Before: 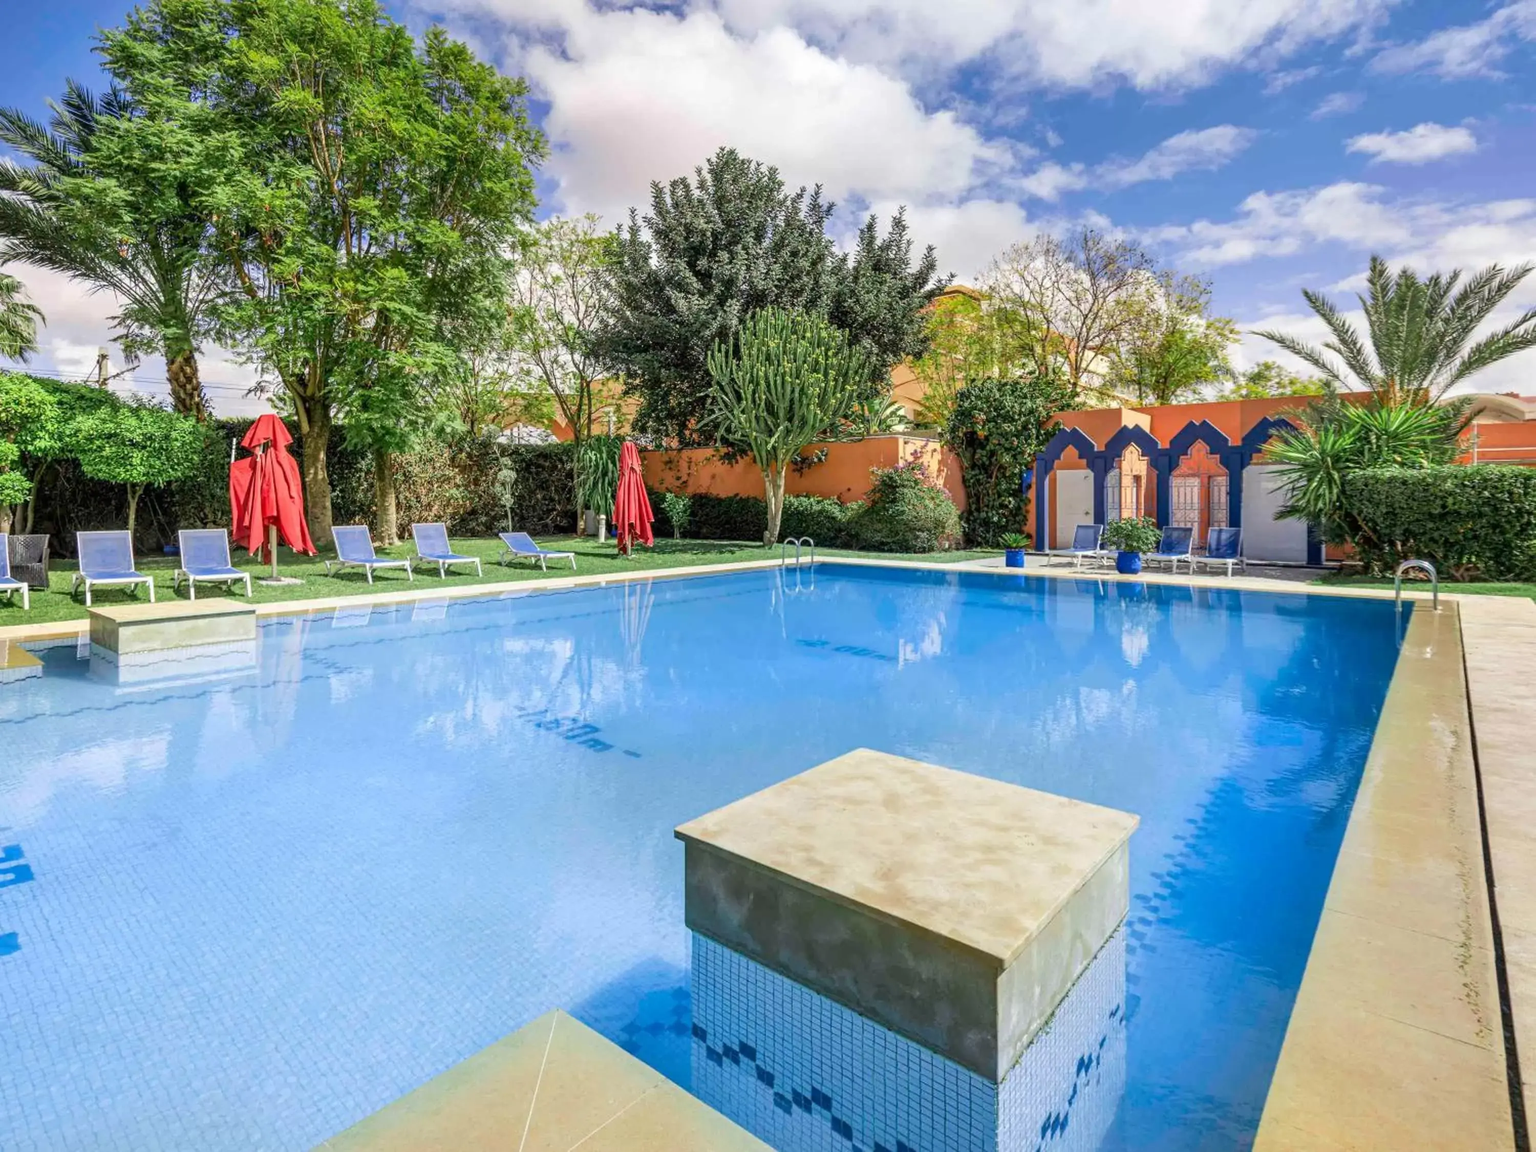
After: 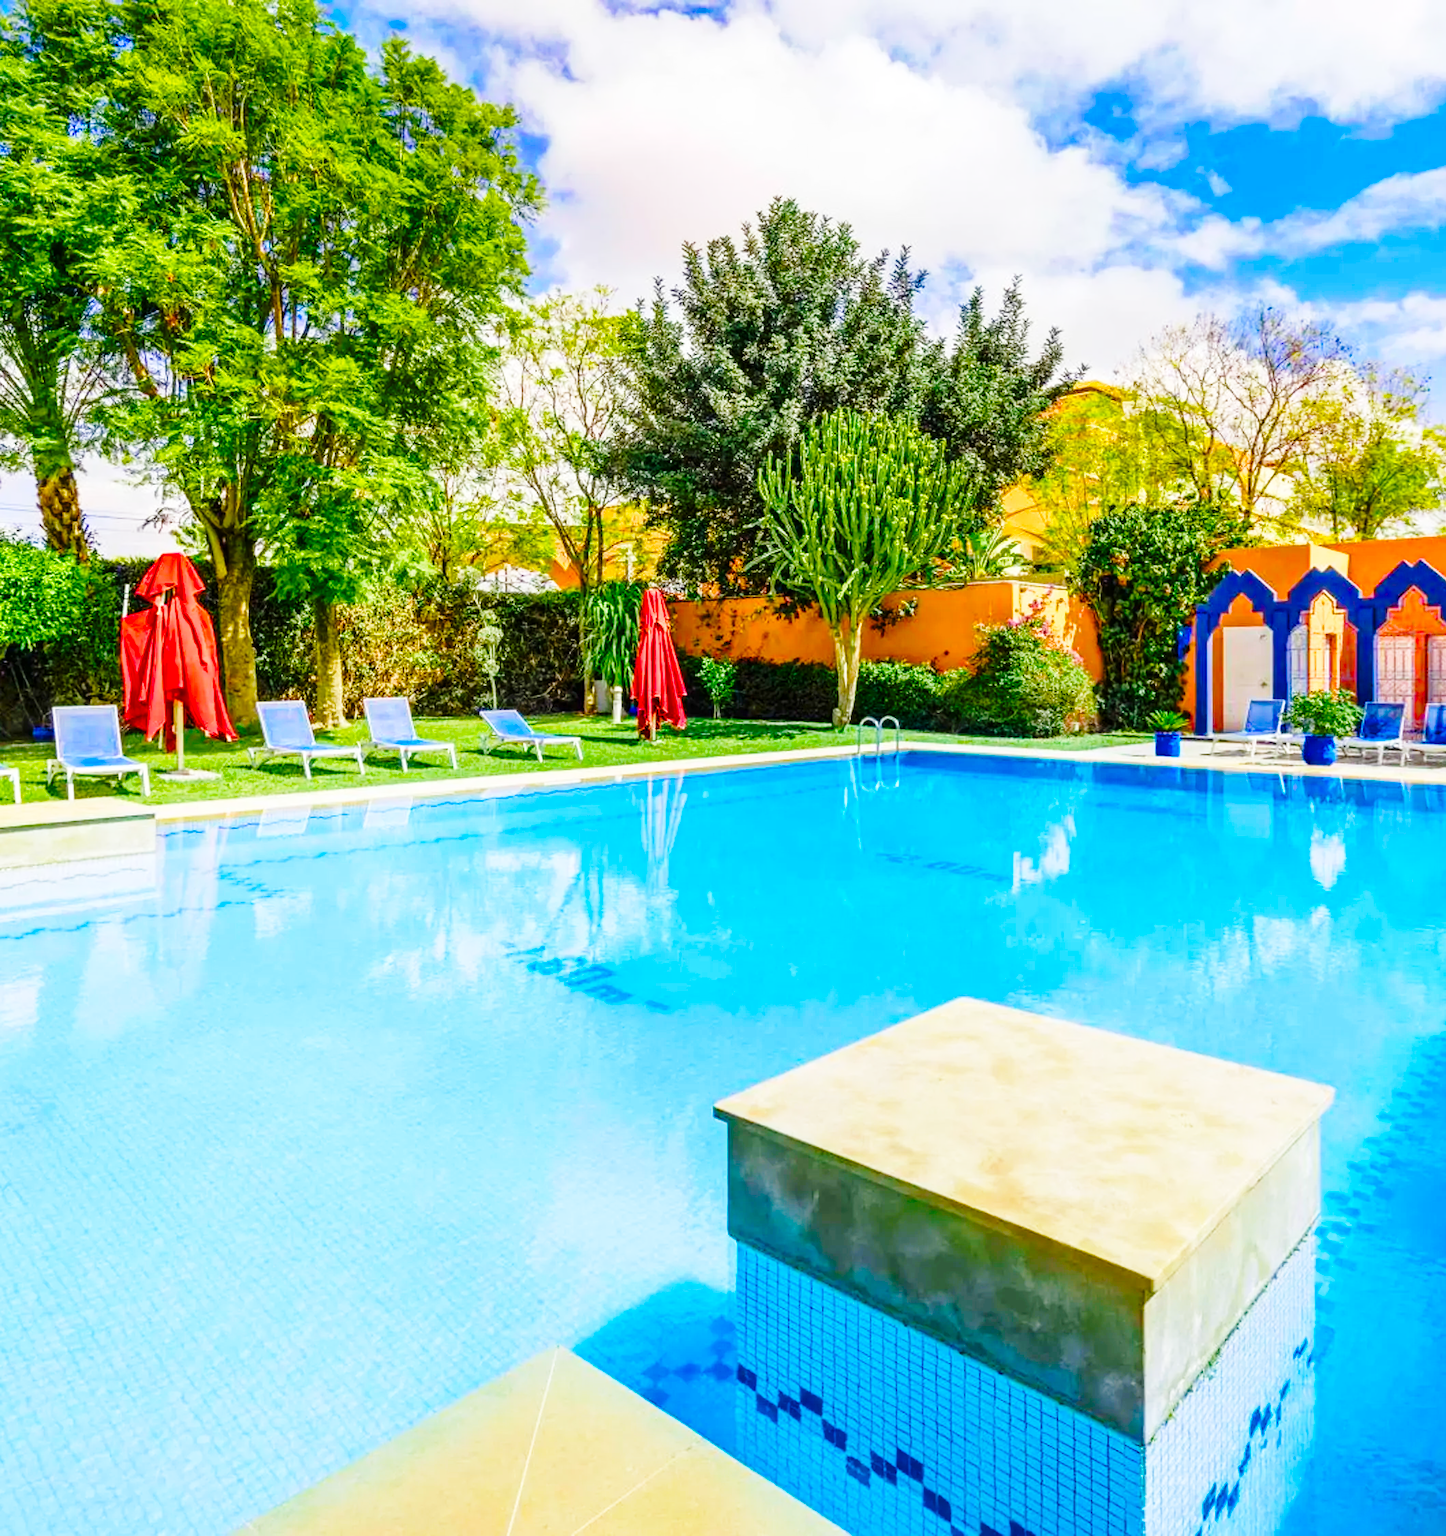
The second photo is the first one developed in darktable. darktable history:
color balance rgb: power › hue 315.46°, linear chroma grading › global chroma 15.271%, perceptual saturation grading › global saturation 23.224%, perceptual saturation grading › highlights -24.089%, perceptual saturation grading › mid-tones 24.692%, perceptual saturation grading › shadows 41.136%, global vibrance 50.12%
crop and rotate: left 9.068%, right 20.292%
base curve: curves: ch0 [(0, 0) (0.028, 0.03) (0.121, 0.232) (0.46, 0.748) (0.859, 0.968) (1, 1)], preserve colors none
